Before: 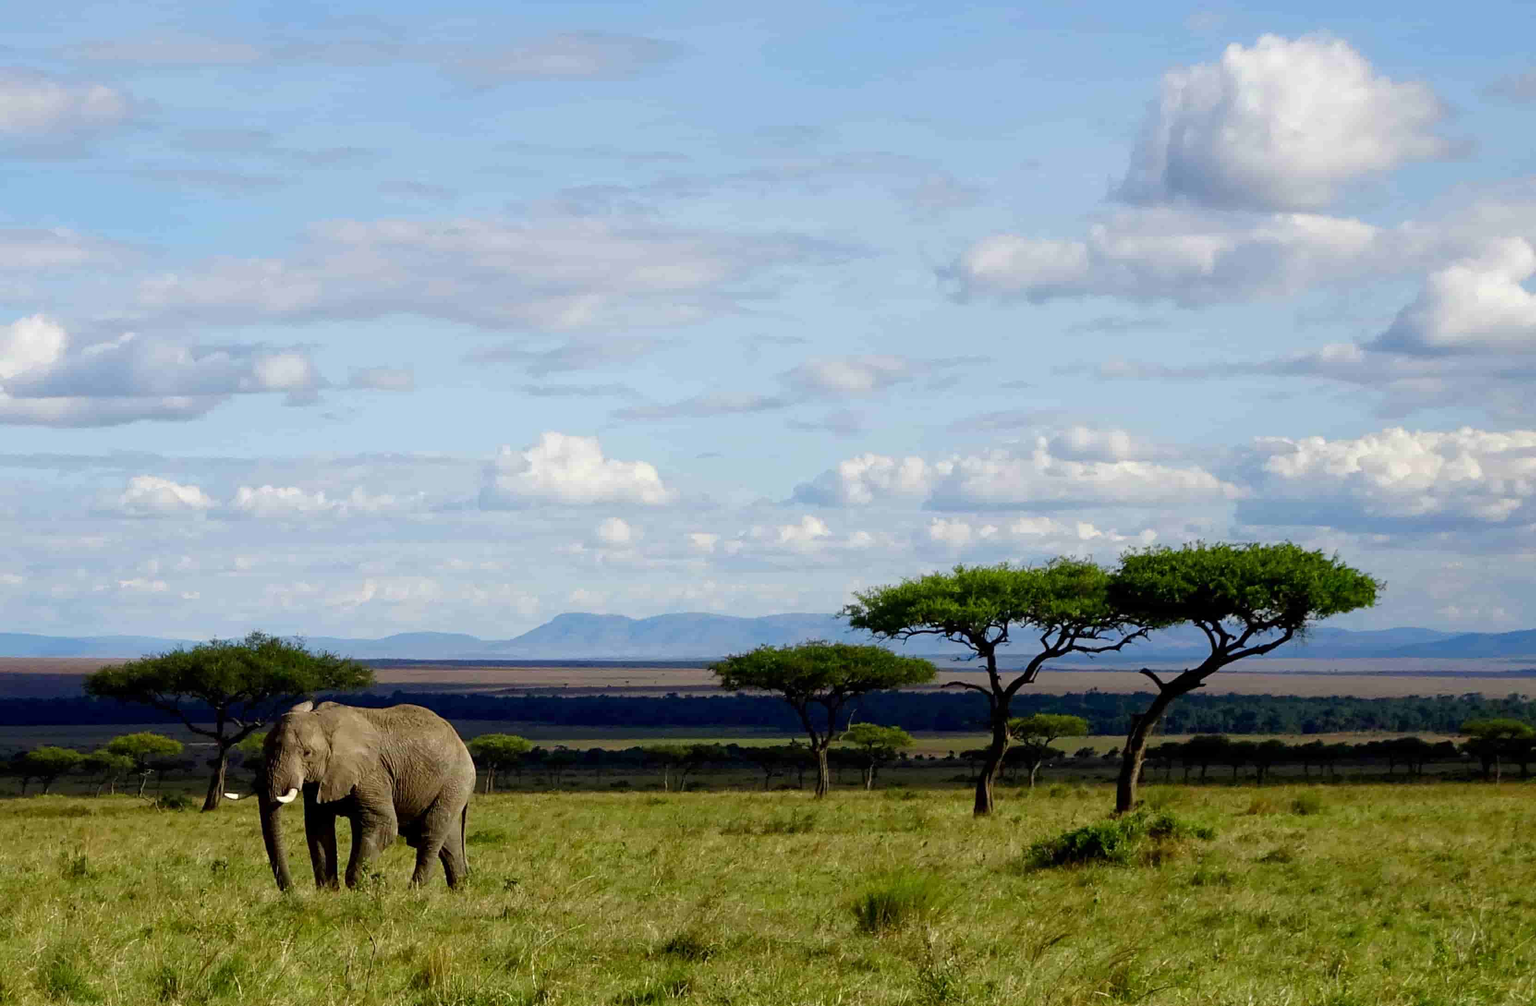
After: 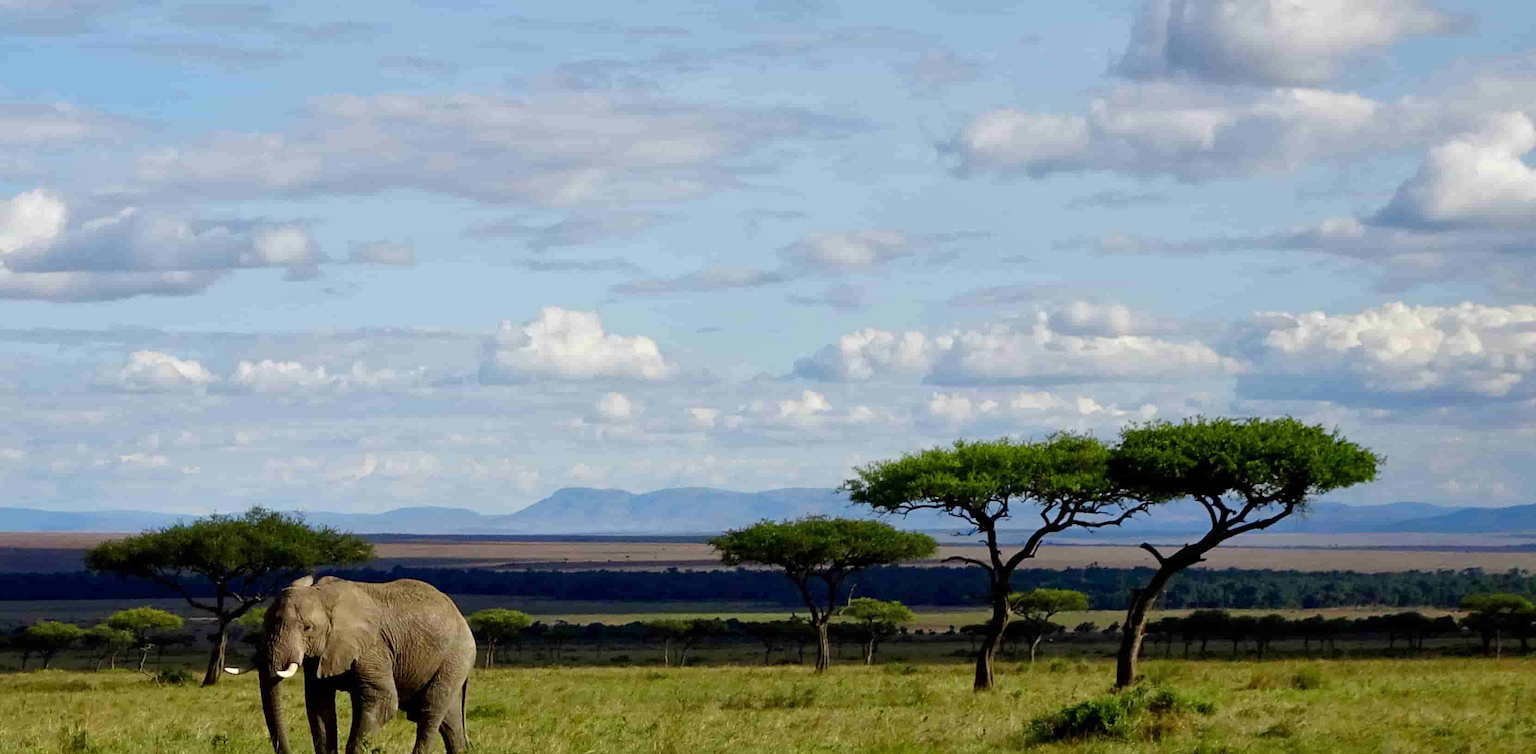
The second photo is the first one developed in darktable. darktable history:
shadows and highlights: shadows 32, highlights -32, soften with gaussian
crop and rotate: top 12.5%, bottom 12.5%
